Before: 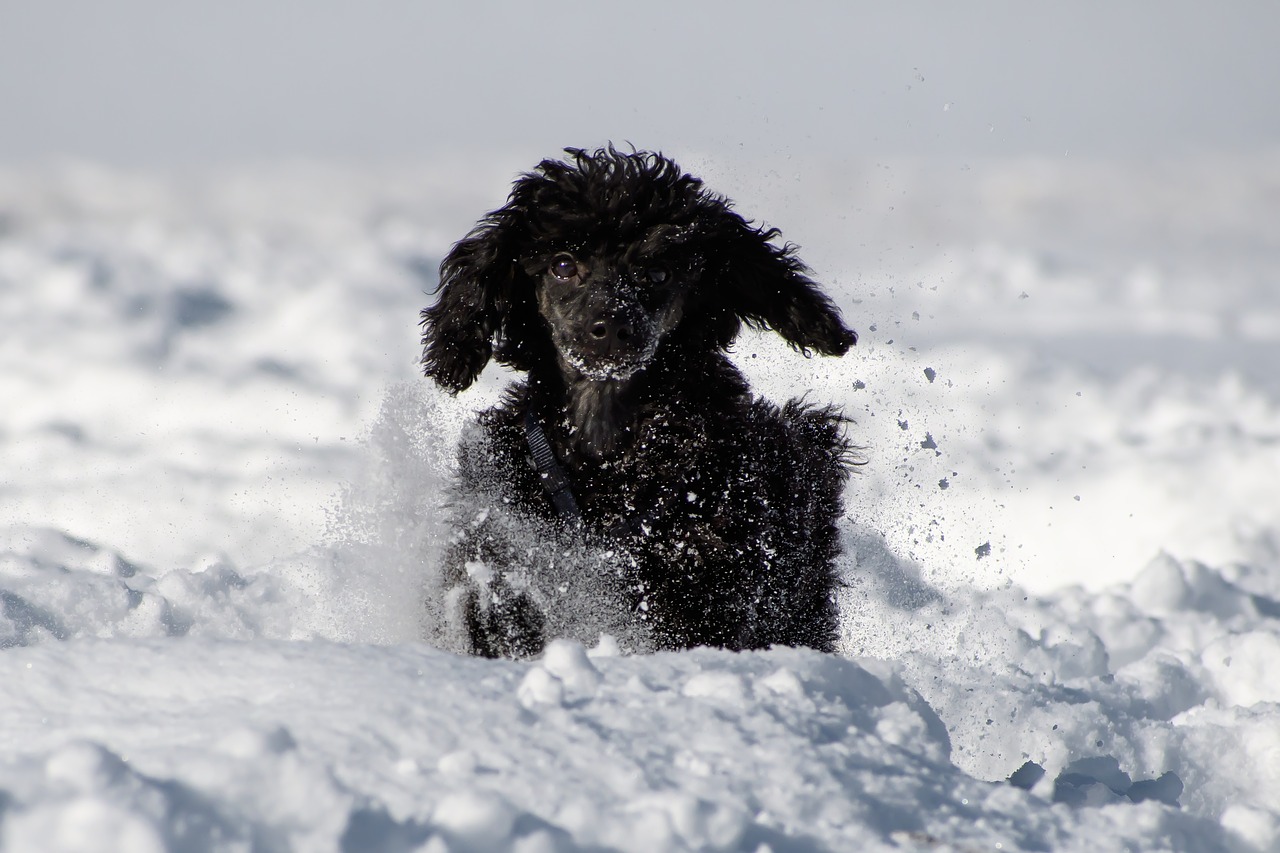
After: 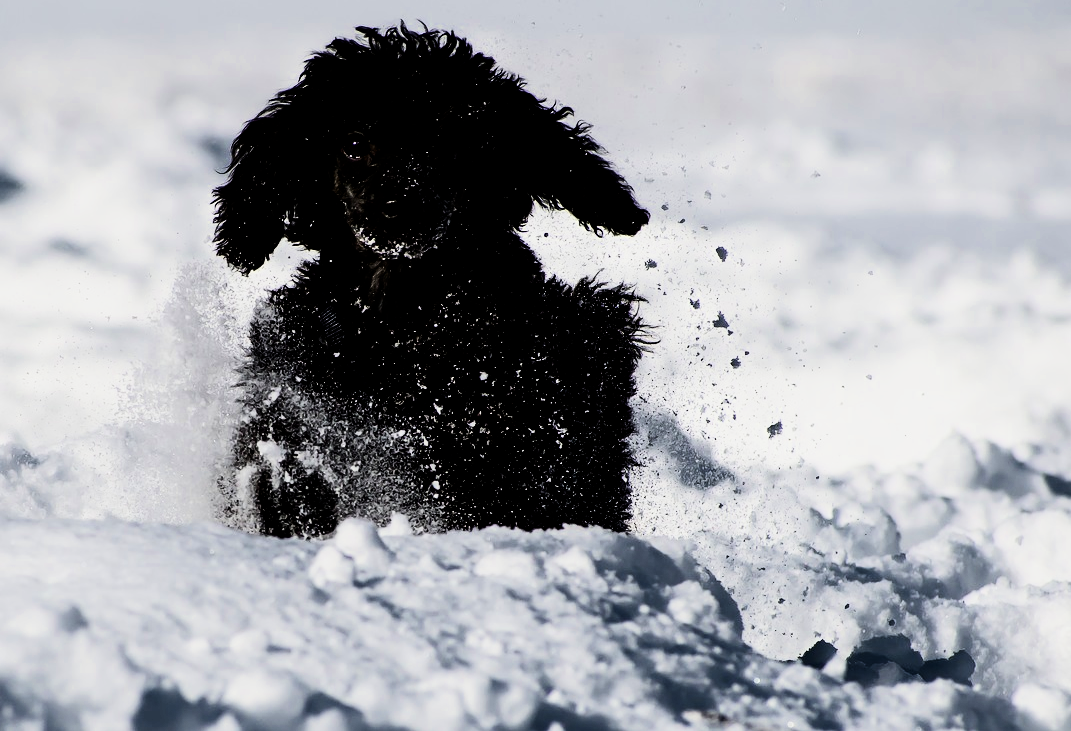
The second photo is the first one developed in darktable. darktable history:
contrast brightness saturation: contrast 0.28
tone equalizer: -8 EV -0.417 EV, -7 EV -0.389 EV, -6 EV -0.333 EV, -5 EV -0.222 EV, -3 EV 0.222 EV, -2 EV 0.333 EV, -1 EV 0.389 EV, +0 EV 0.417 EV, edges refinement/feathering 500, mask exposure compensation -1.57 EV, preserve details no
crop: left 16.315%, top 14.246%
exposure: black level correction 0.009, exposure -0.637 EV, compensate highlight preservation false
filmic rgb: black relative exposure -5 EV, white relative exposure 3.5 EV, hardness 3.19, contrast 1.5, highlights saturation mix -50%
velvia: on, module defaults
color zones: curves: ch0 [(0, 0.473) (0.001, 0.473) (0.226, 0.548) (0.4, 0.589) (0.525, 0.54) (0.728, 0.403) (0.999, 0.473) (1, 0.473)]; ch1 [(0, 0.619) (0.001, 0.619) (0.234, 0.388) (0.4, 0.372) (0.528, 0.422) (0.732, 0.53) (0.999, 0.619) (1, 0.619)]; ch2 [(0, 0.547) (0.001, 0.547) (0.226, 0.45) (0.4, 0.525) (0.525, 0.585) (0.8, 0.511) (0.999, 0.547) (1, 0.547)]
